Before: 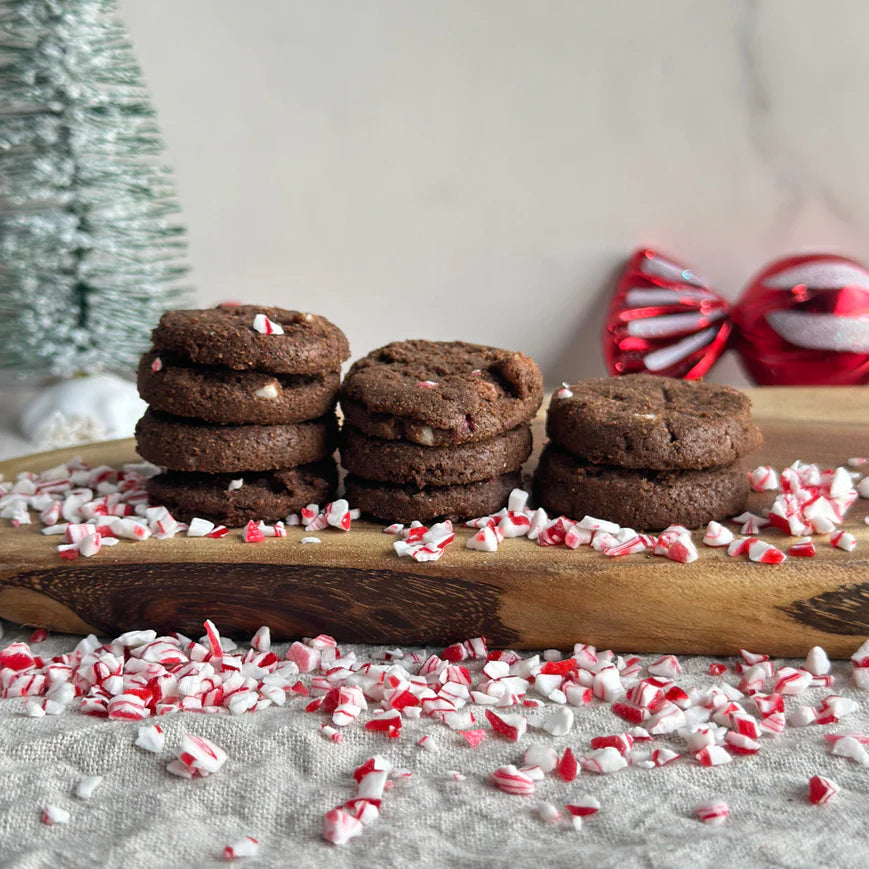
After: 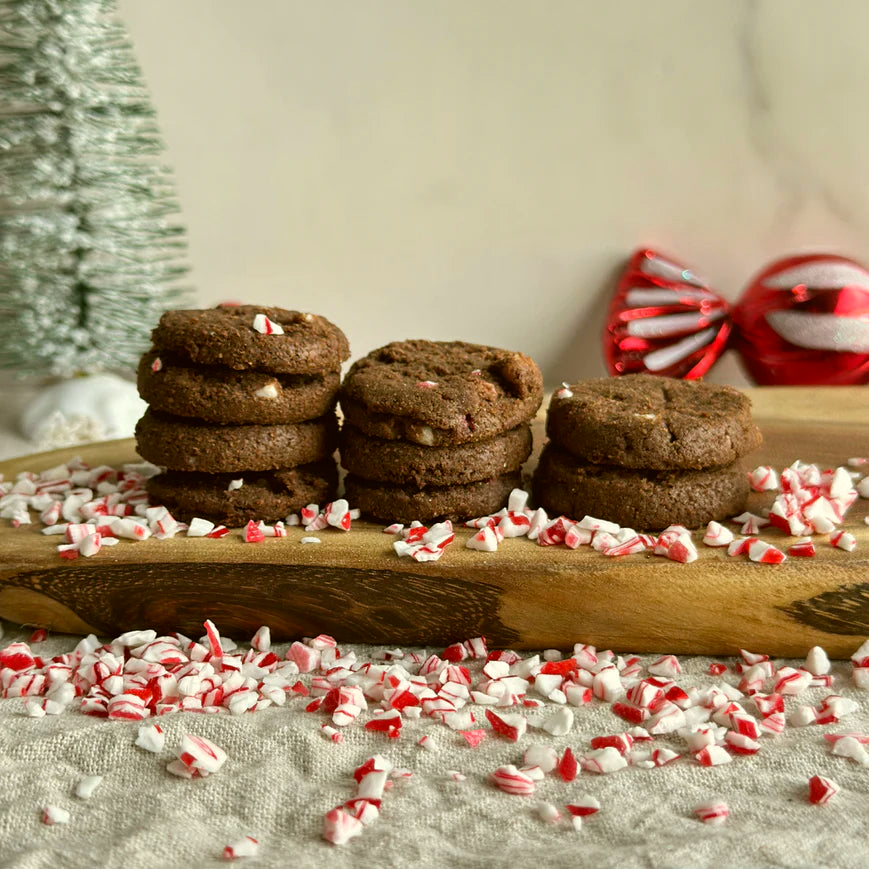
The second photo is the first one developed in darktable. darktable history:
color correction: highlights a* -1.35, highlights b* 10.15, shadows a* 0.418, shadows b* 18.89
